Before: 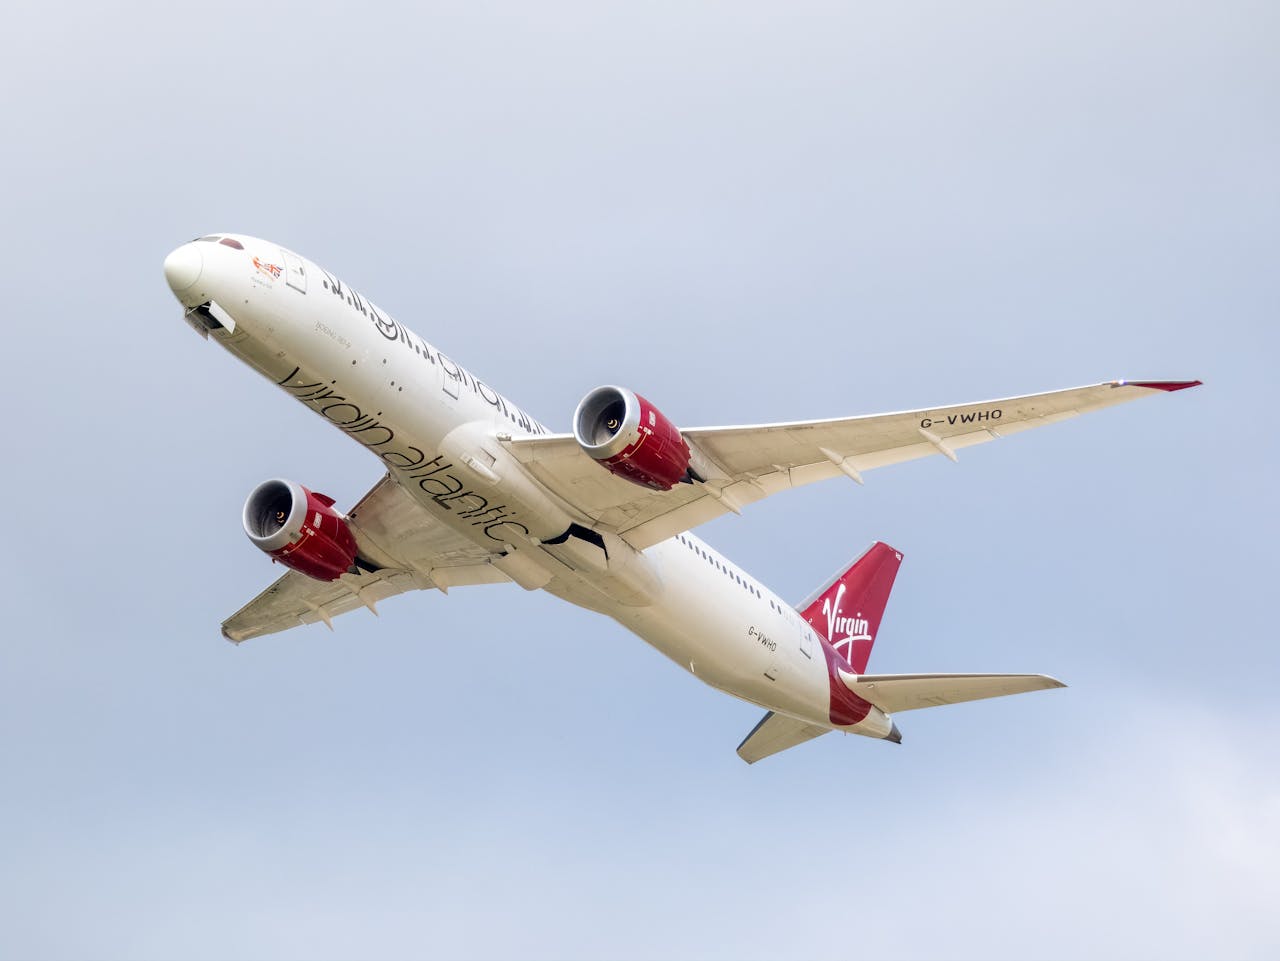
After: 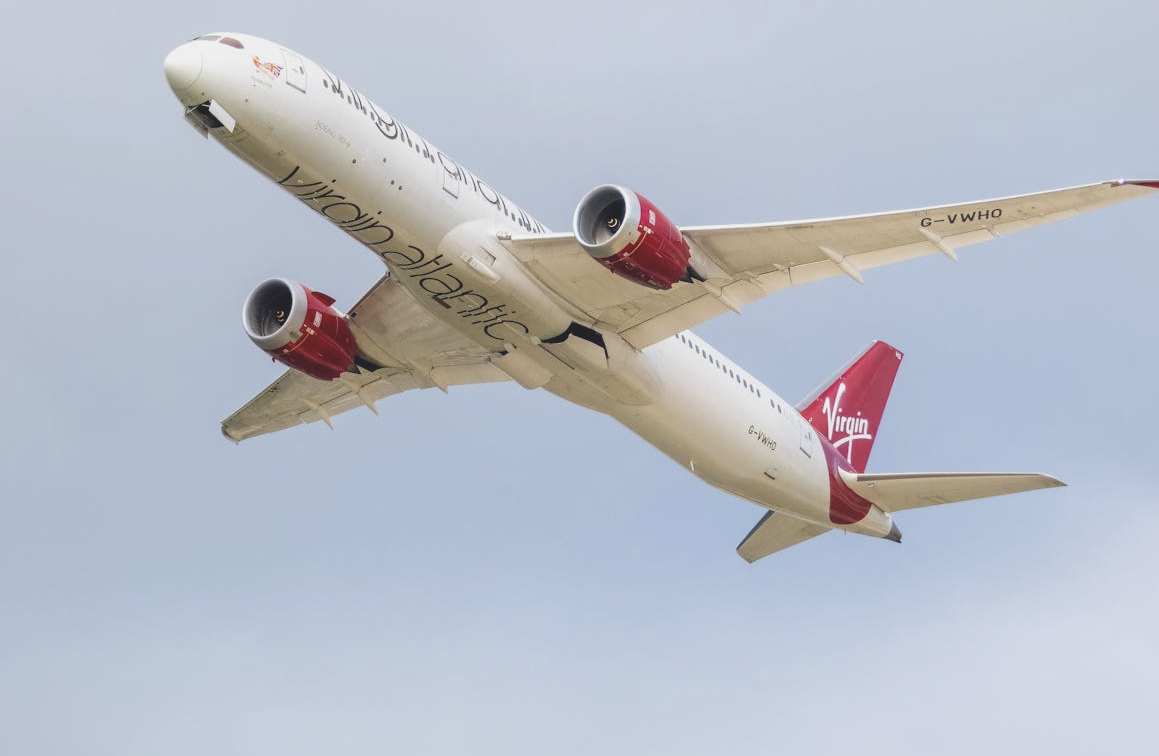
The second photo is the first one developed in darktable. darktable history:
color balance: lift [1.01, 1, 1, 1], gamma [1.097, 1, 1, 1], gain [0.85, 1, 1, 1]
crop: top 20.916%, right 9.437%, bottom 0.316%
